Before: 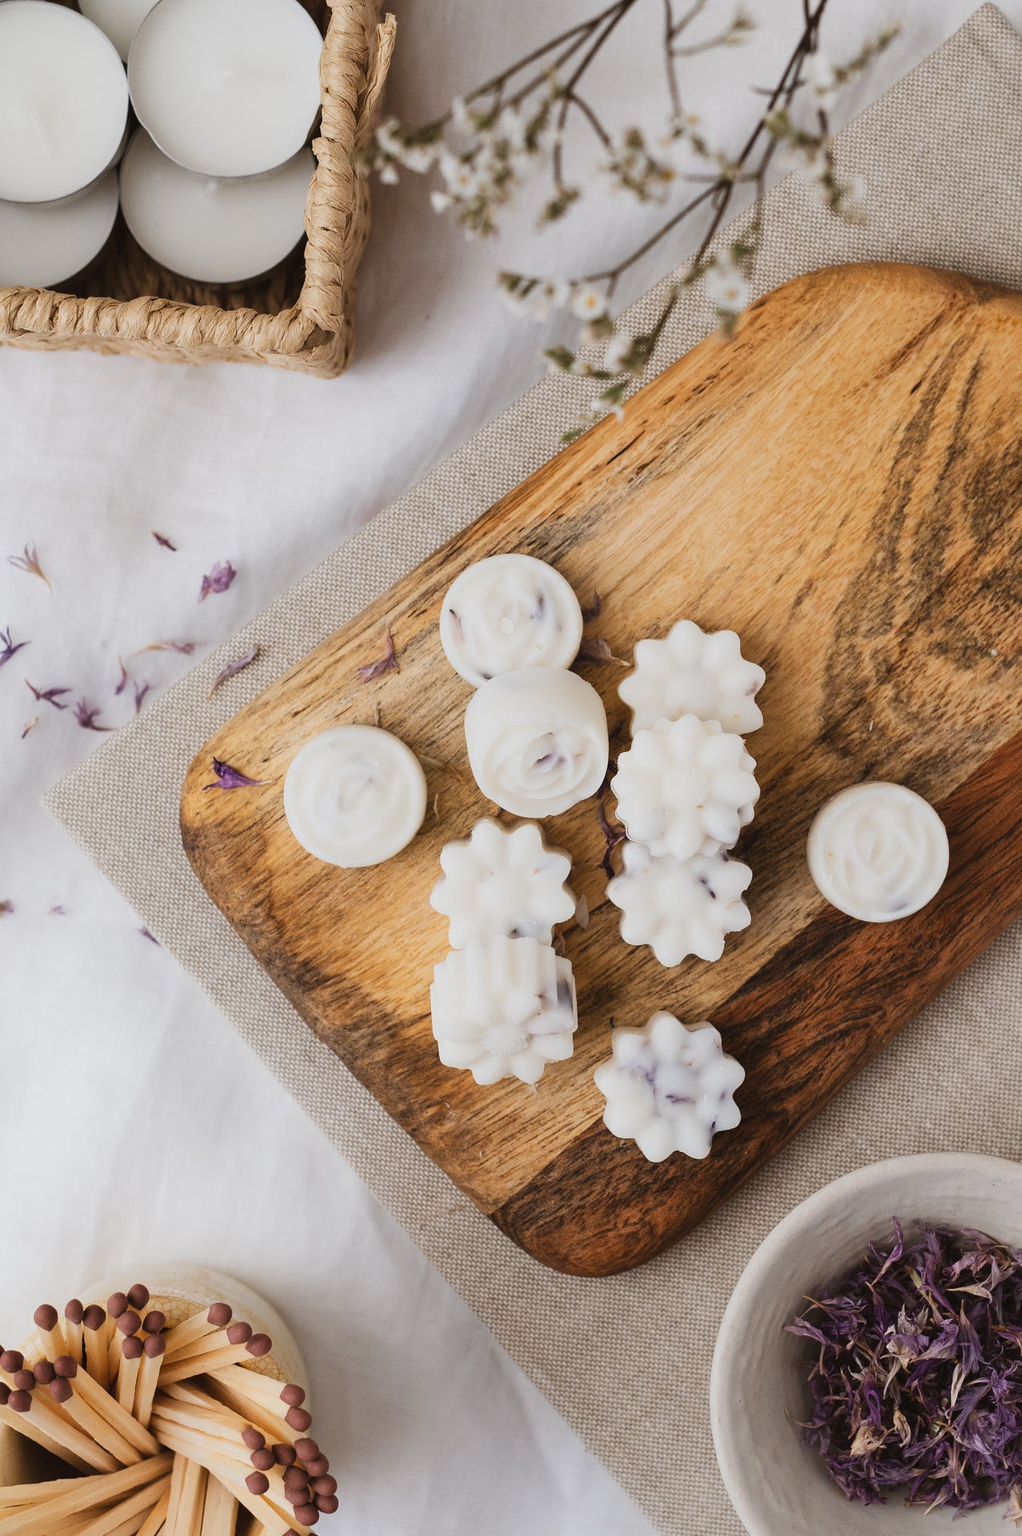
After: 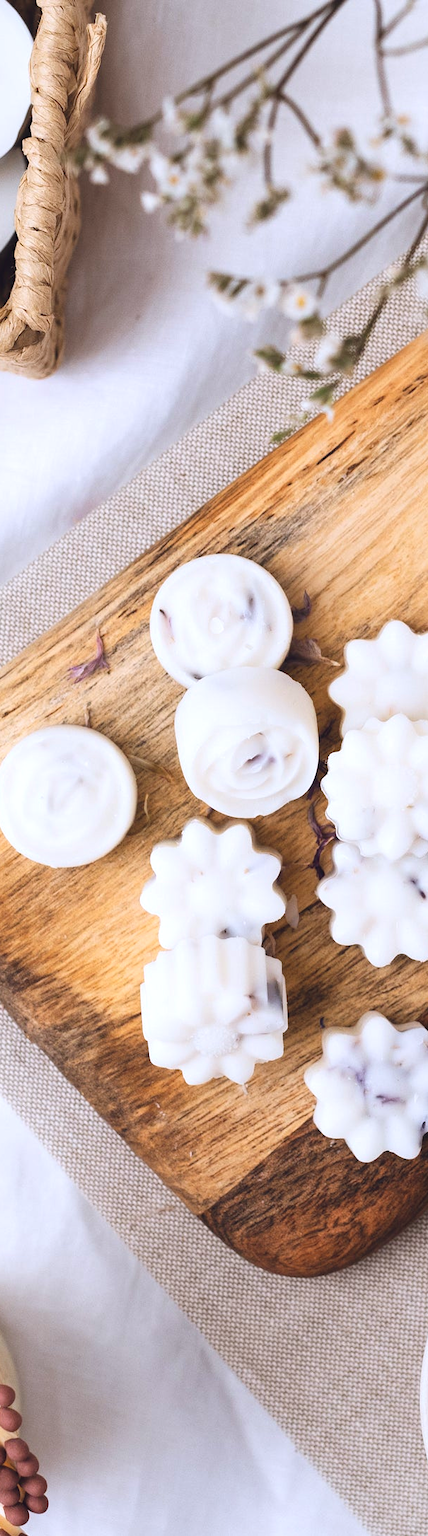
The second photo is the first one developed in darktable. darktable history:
crop: left 28.428%, right 29.568%
exposure: exposure 0.498 EV, compensate highlight preservation false
color balance rgb: global offset › chroma 0.069%, global offset › hue 253.96°, perceptual saturation grading › global saturation 0.187%, global vibrance 20%
color calibration: illuminant as shot in camera, x 0.358, y 0.373, temperature 4628.91 K
